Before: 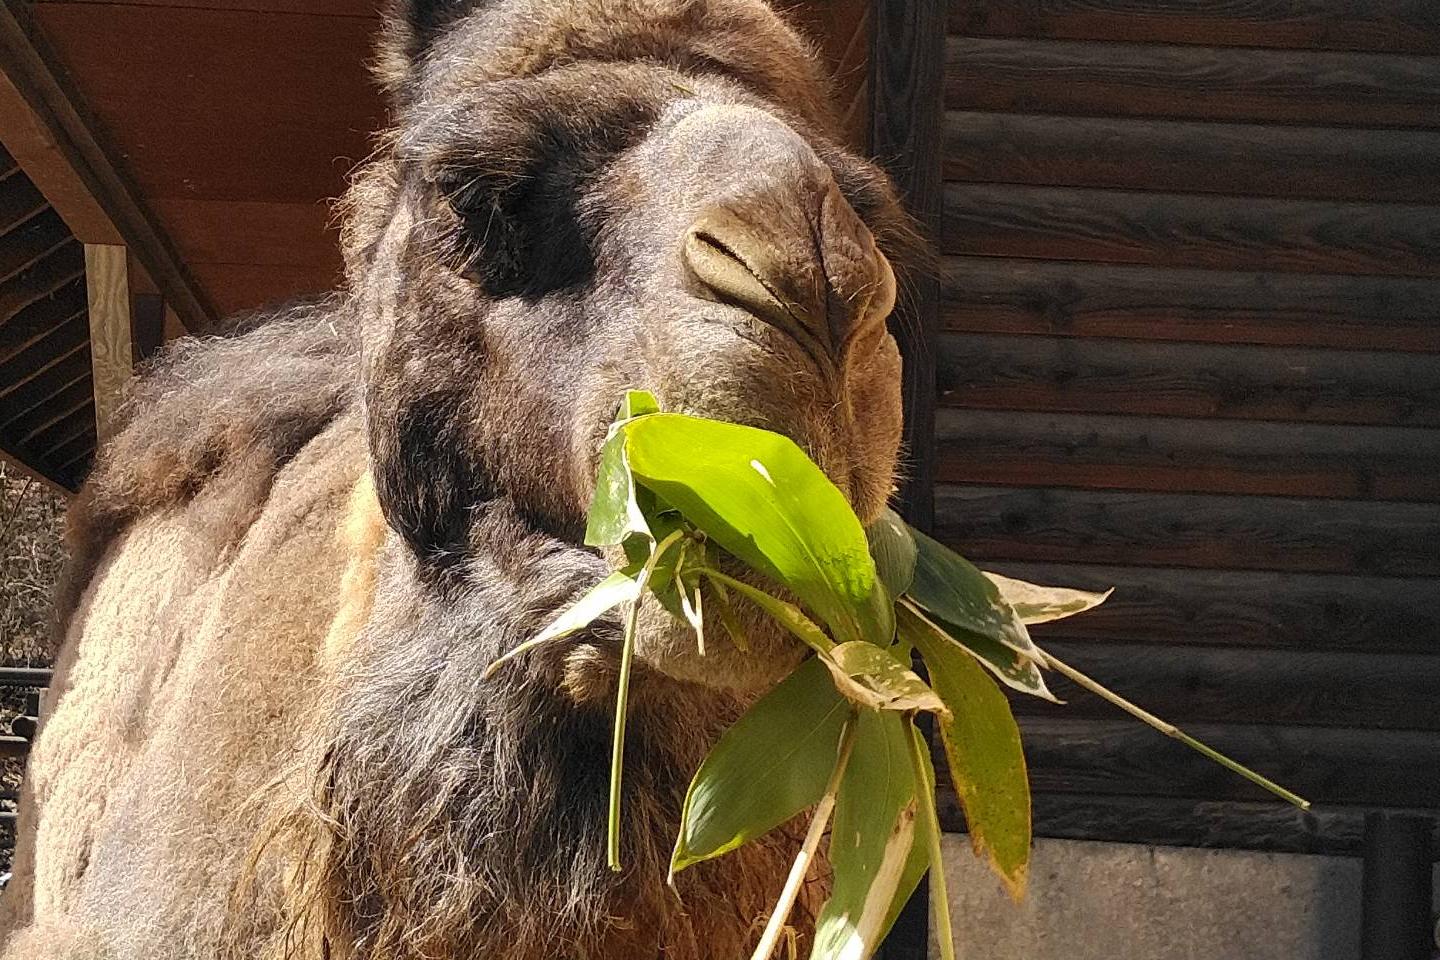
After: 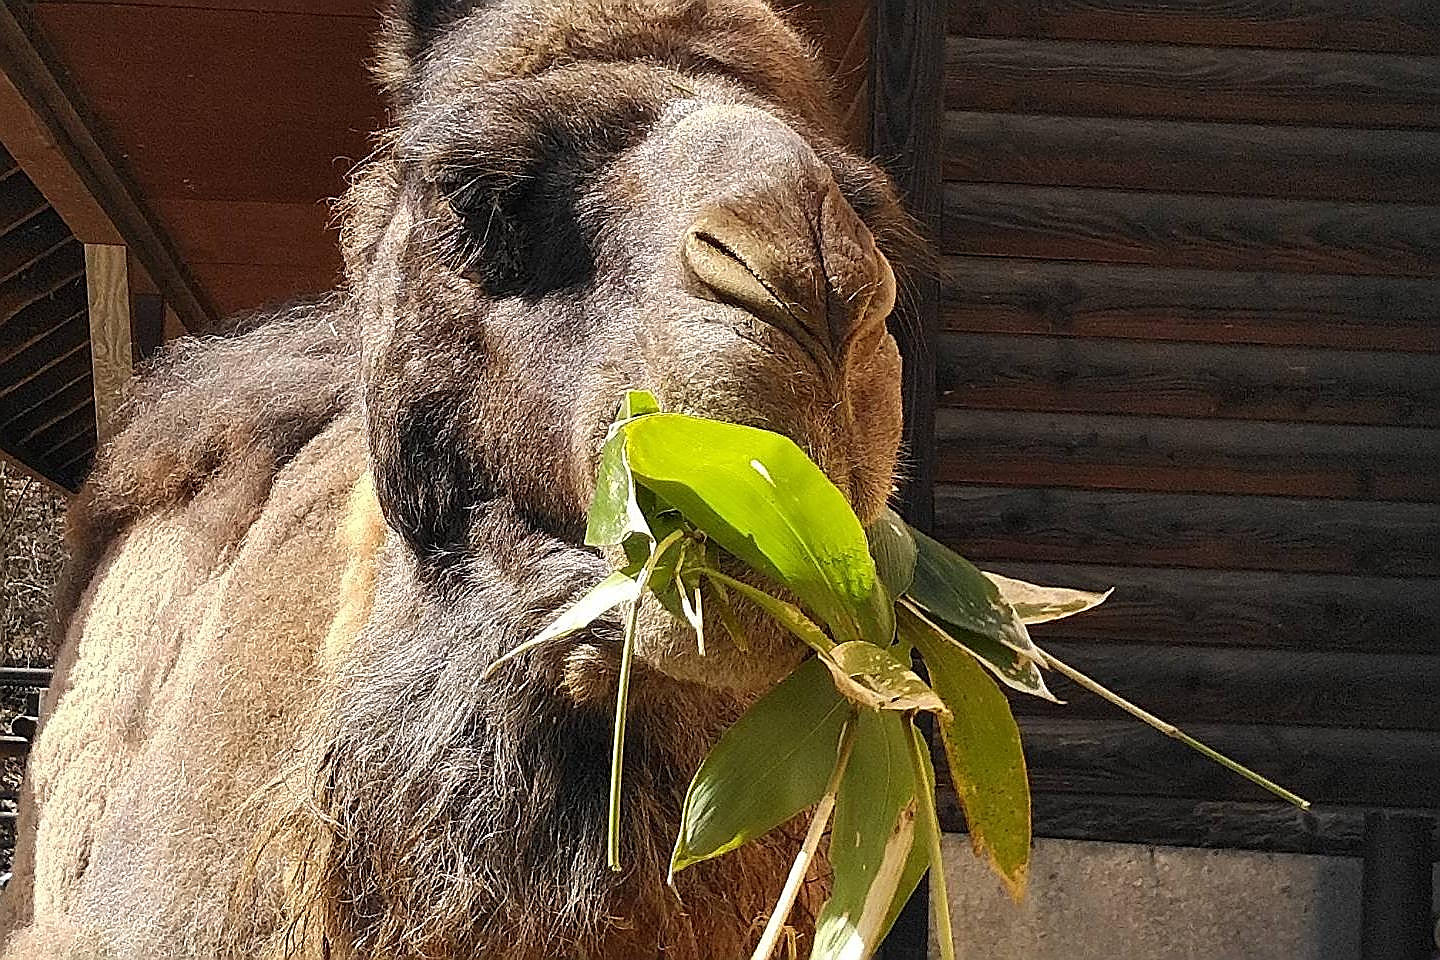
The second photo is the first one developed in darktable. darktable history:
sharpen: radius 1.41, amount 1.239, threshold 0.785
